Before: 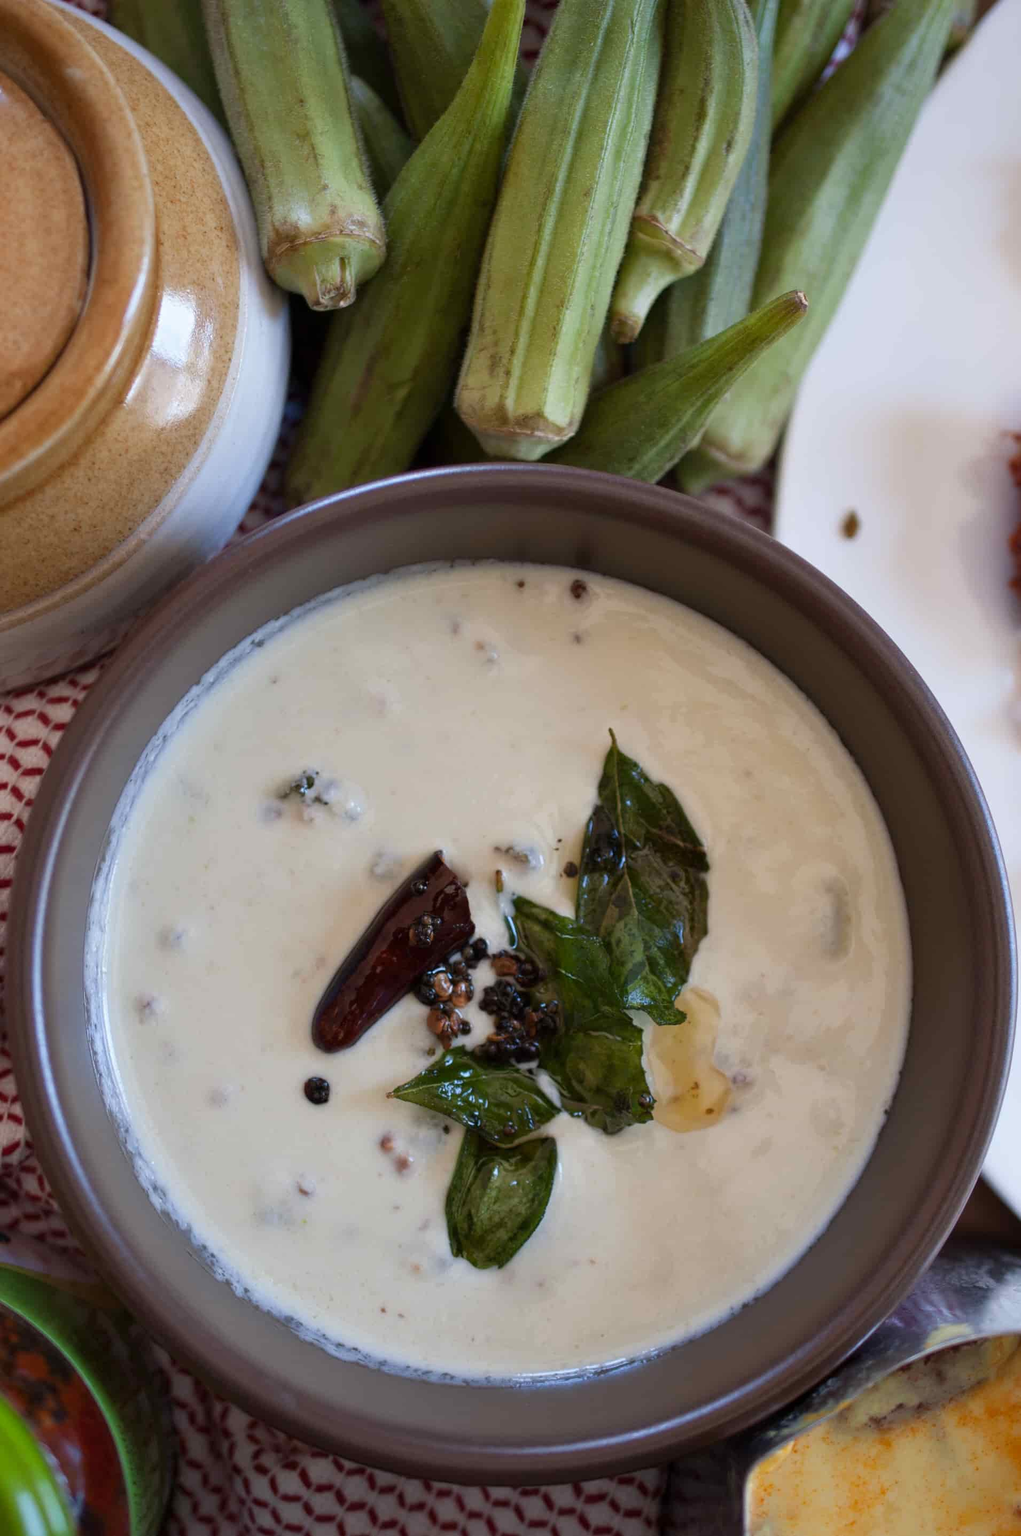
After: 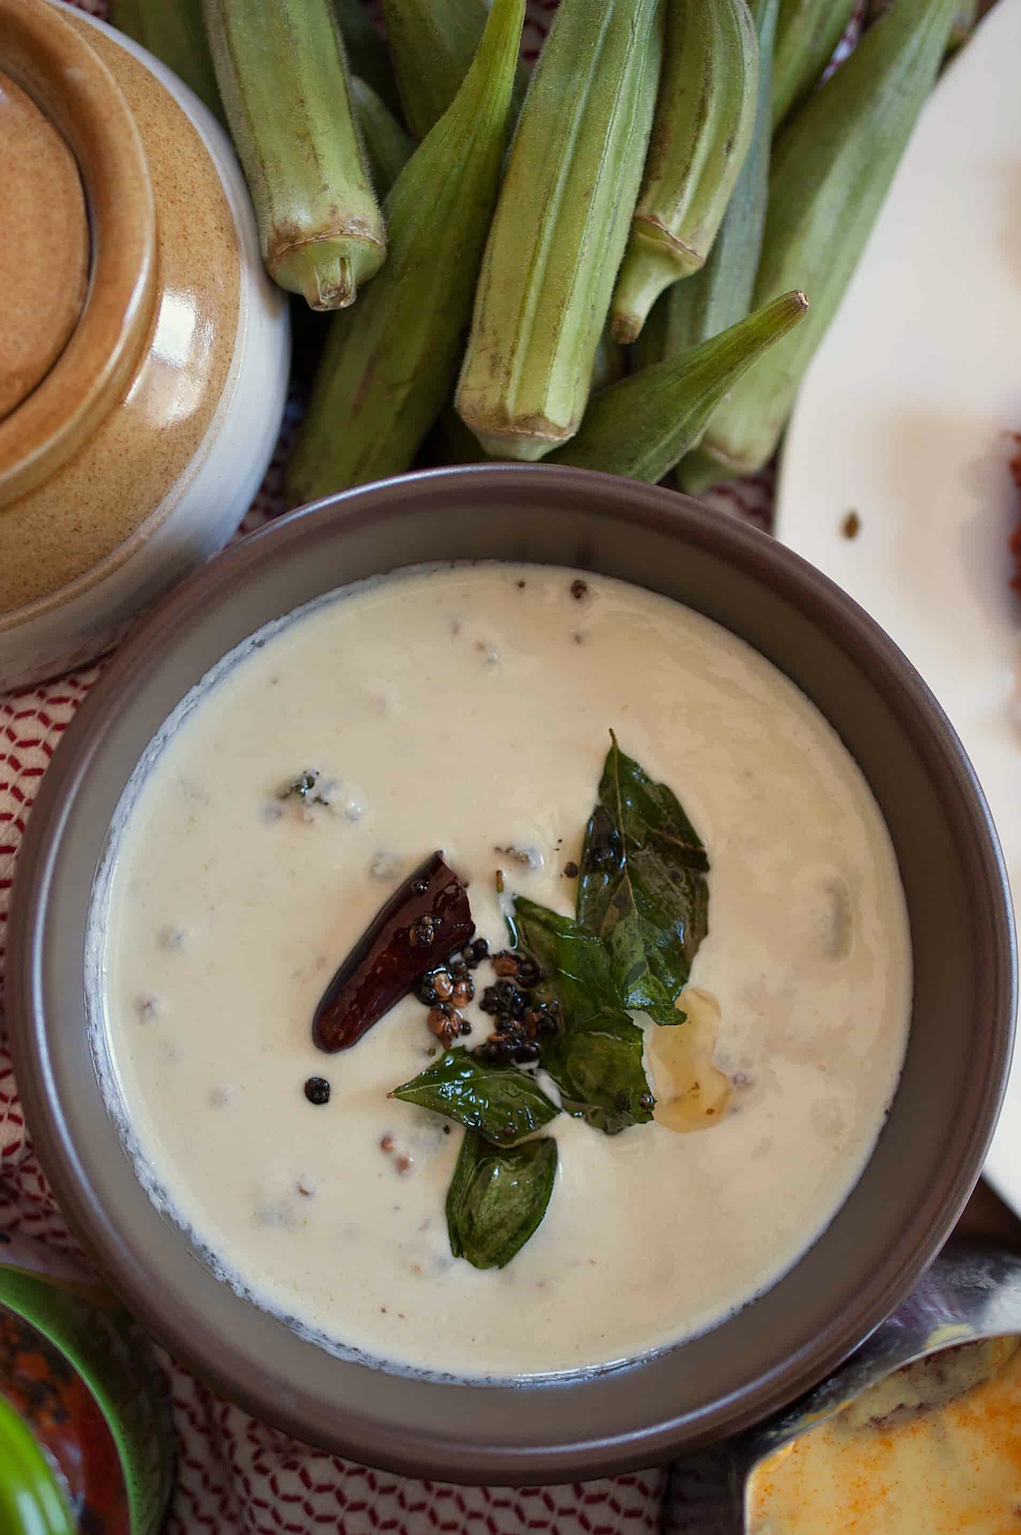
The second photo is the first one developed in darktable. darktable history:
sharpen: on, module defaults
white balance: red 1.029, blue 0.92
